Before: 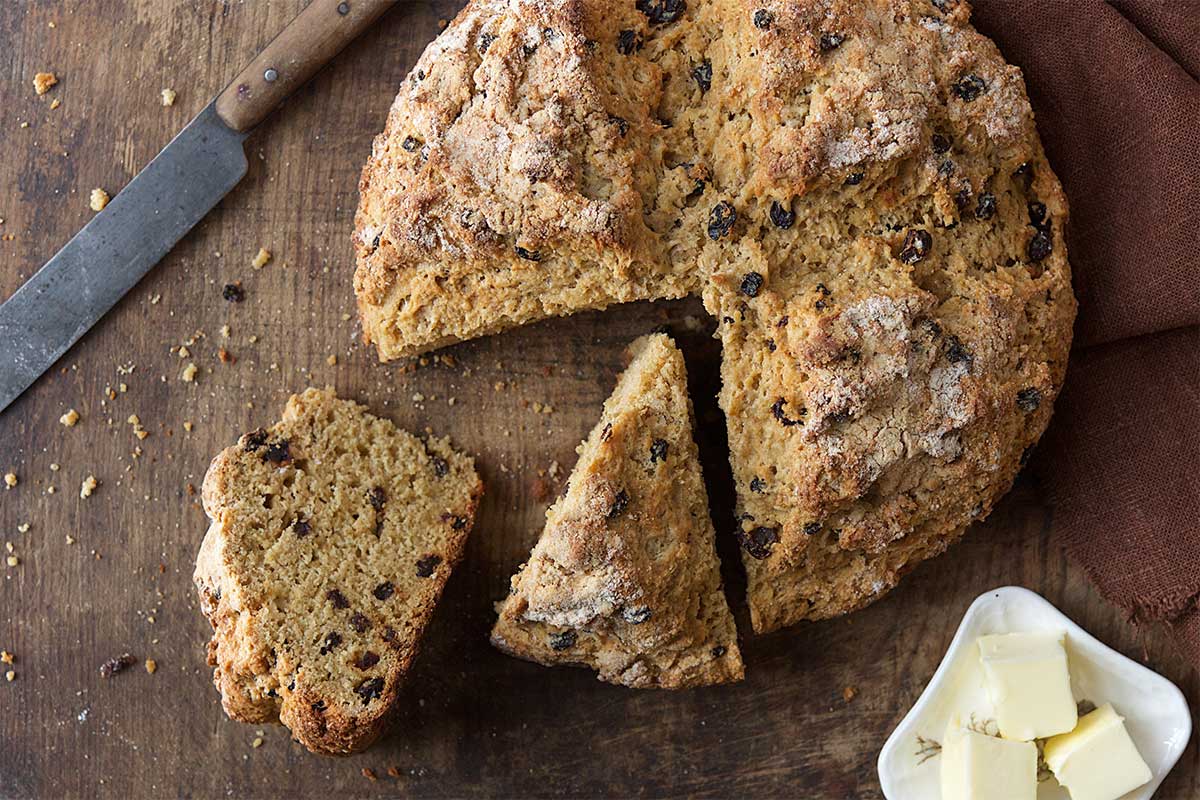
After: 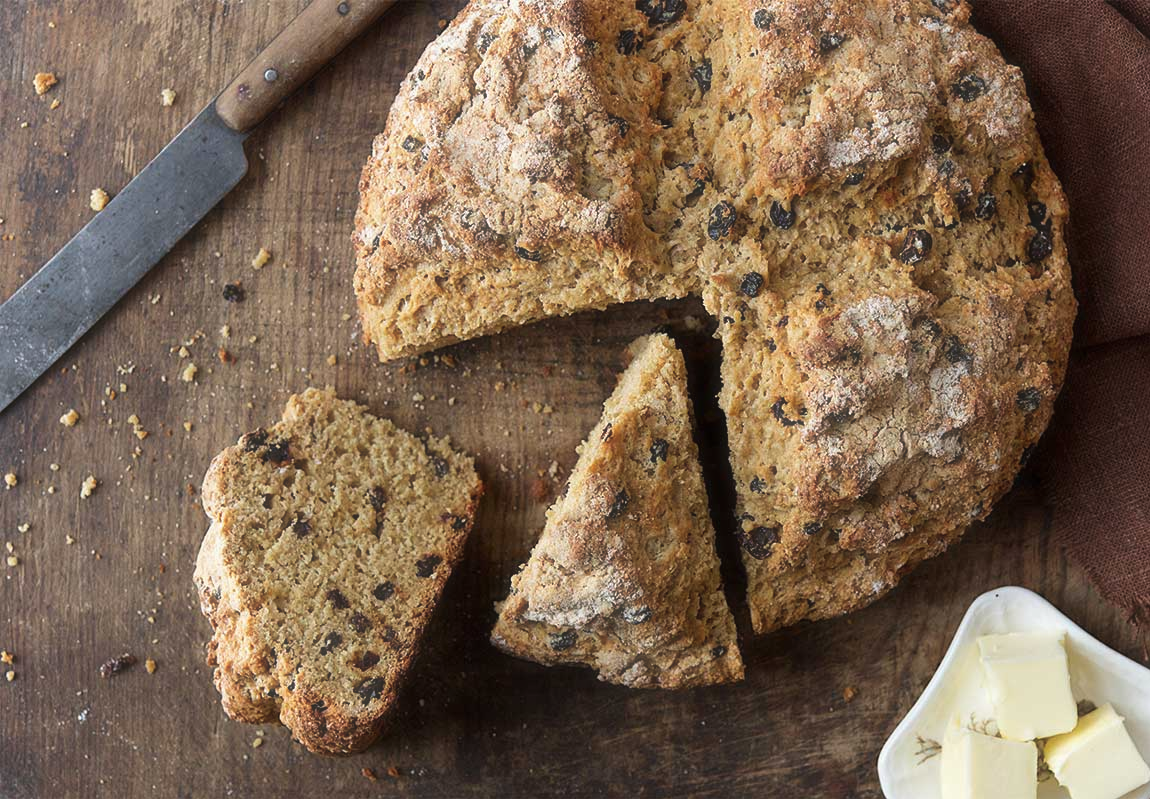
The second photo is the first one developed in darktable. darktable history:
haze removal: strength -0.103, compatibility mode true, adaptive false
crop: right 4.125%, bottom 0.019%
